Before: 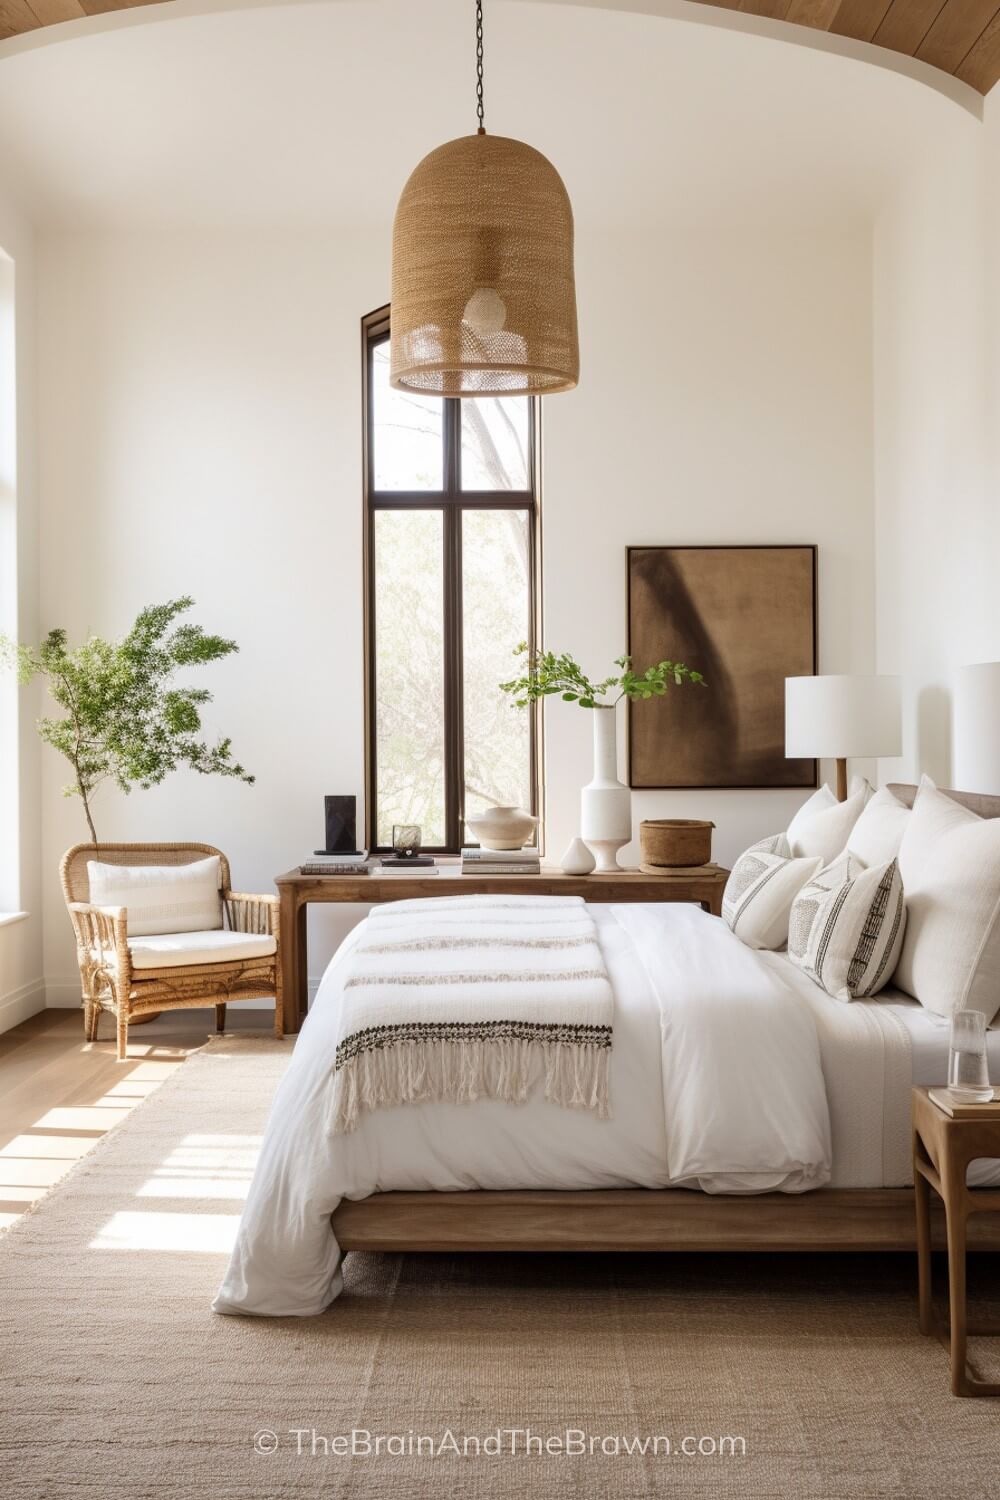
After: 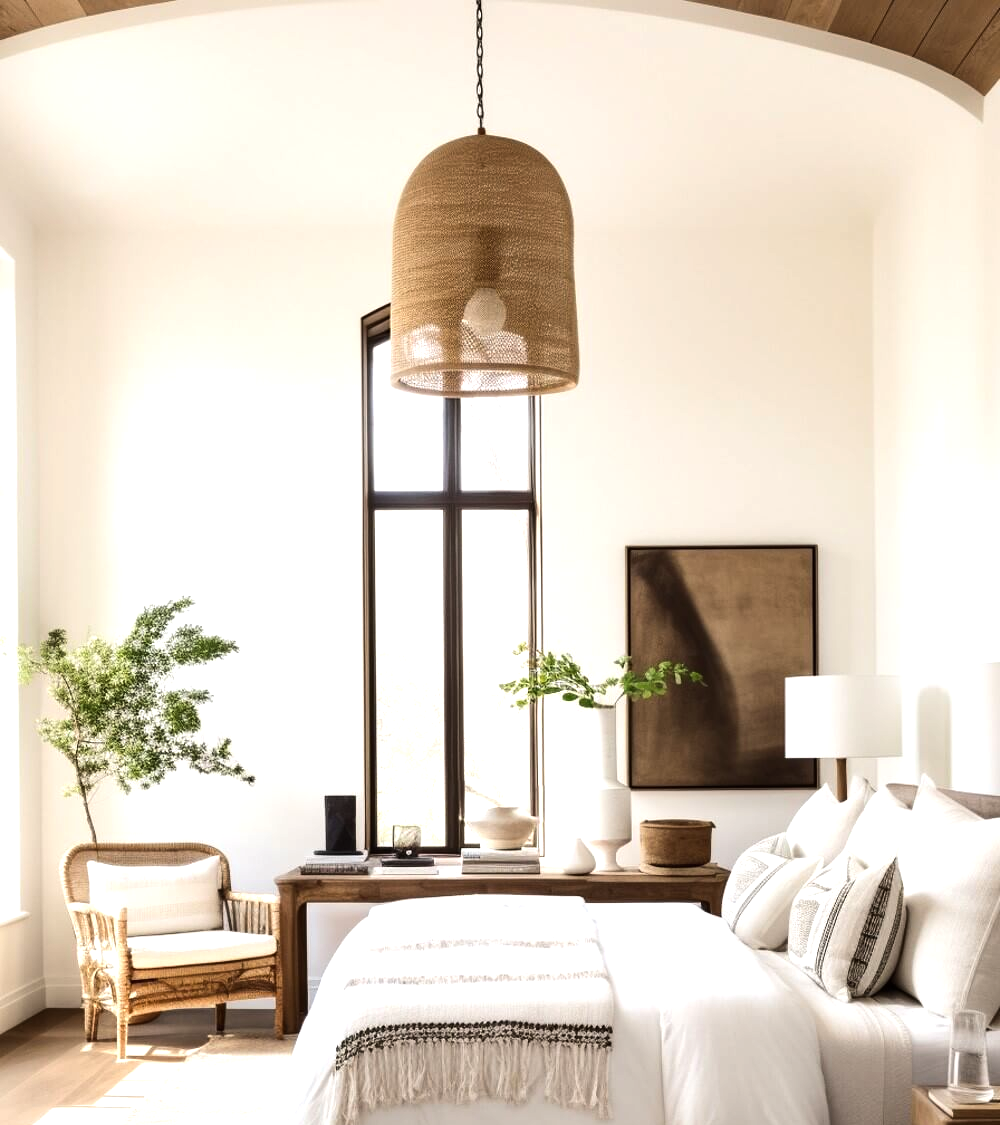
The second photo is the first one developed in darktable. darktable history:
tone equalizer: -8 EV -0.75 EV, -7 EV -0.7 EV, -6 EV -0.6 EV, -5 EV -0.4 EV, -3 EV 0.4 EV, -2 EV 0.6 EV, -1 EV 0.7 EV, +0 EV 0.75 EV, edges refinement/feathering 500, mask exposure compensation -1.57 EV, preserve details no
crop: bottom 24.988%
